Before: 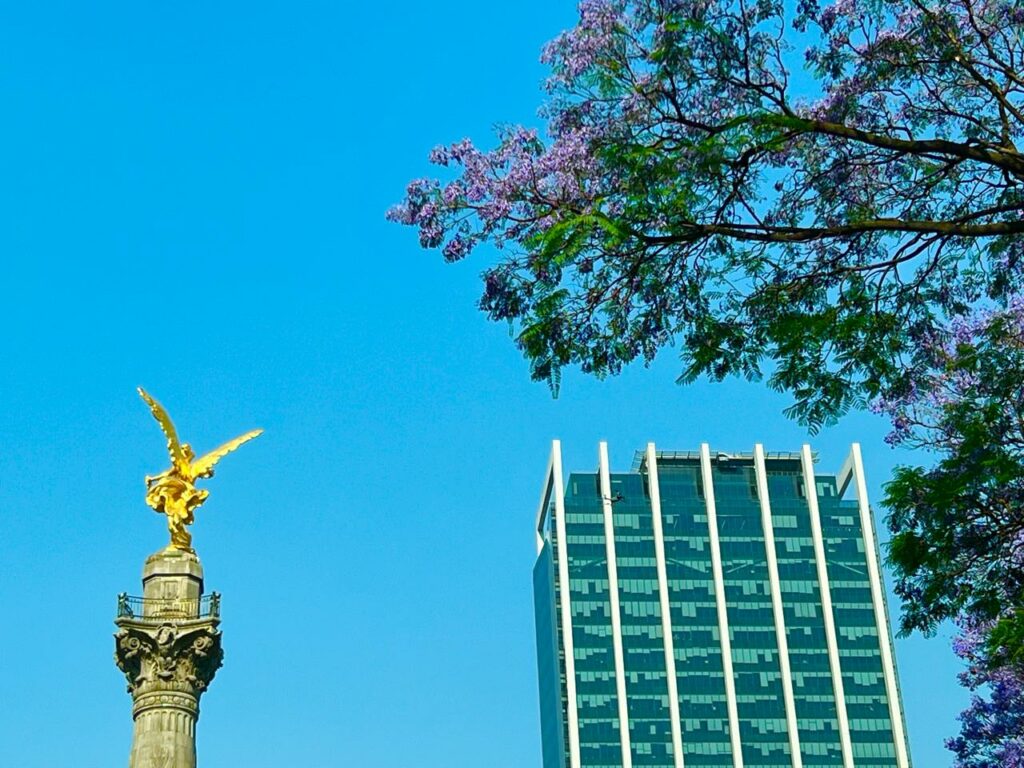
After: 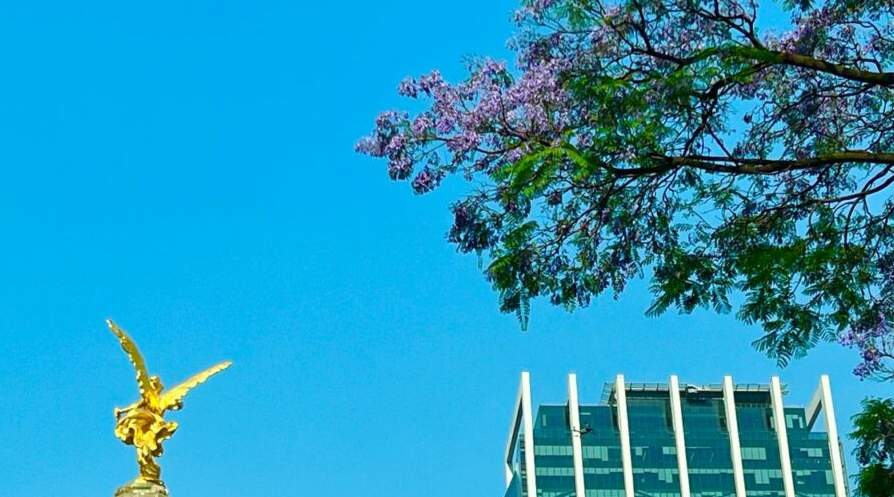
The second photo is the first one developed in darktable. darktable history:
crop: left 3.07%, top 8.972%, right 9.617%, bottom 26.199%
